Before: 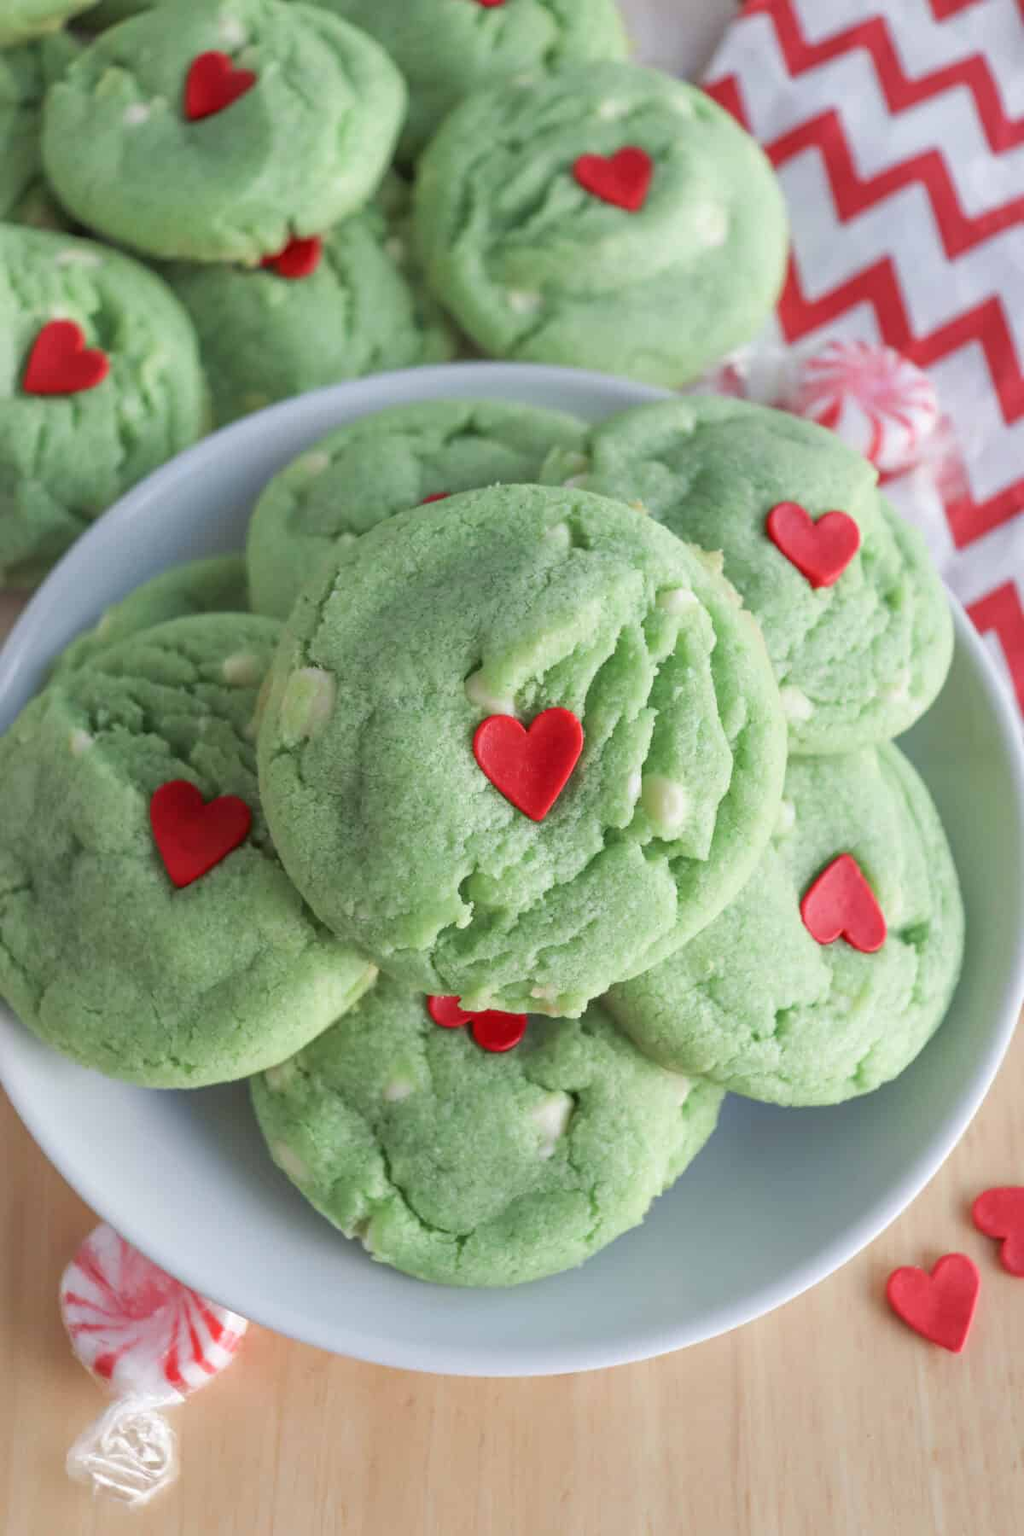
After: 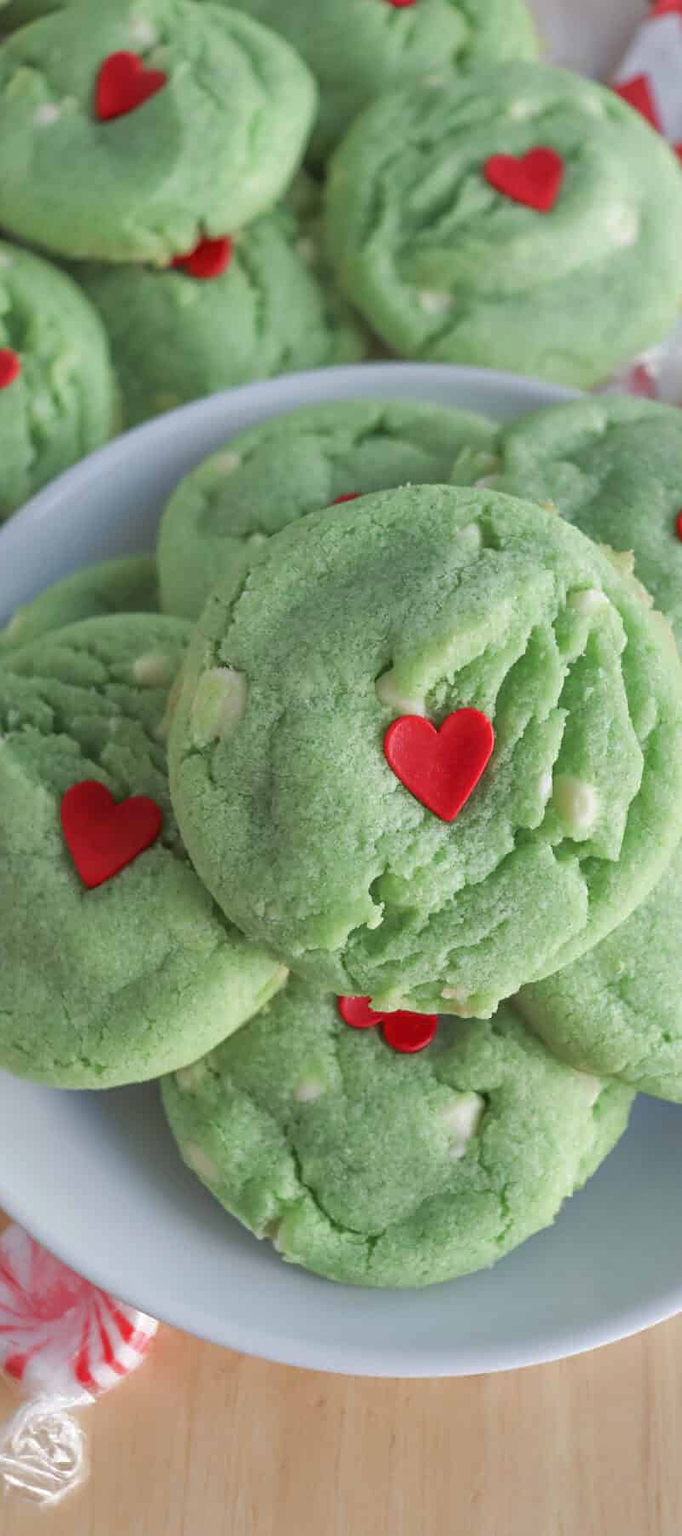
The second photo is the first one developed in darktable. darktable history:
shadows and highlights: on, module defaults
crop and rotate: left 8.786%, right 24.548%
sharpen: amount 0.2
